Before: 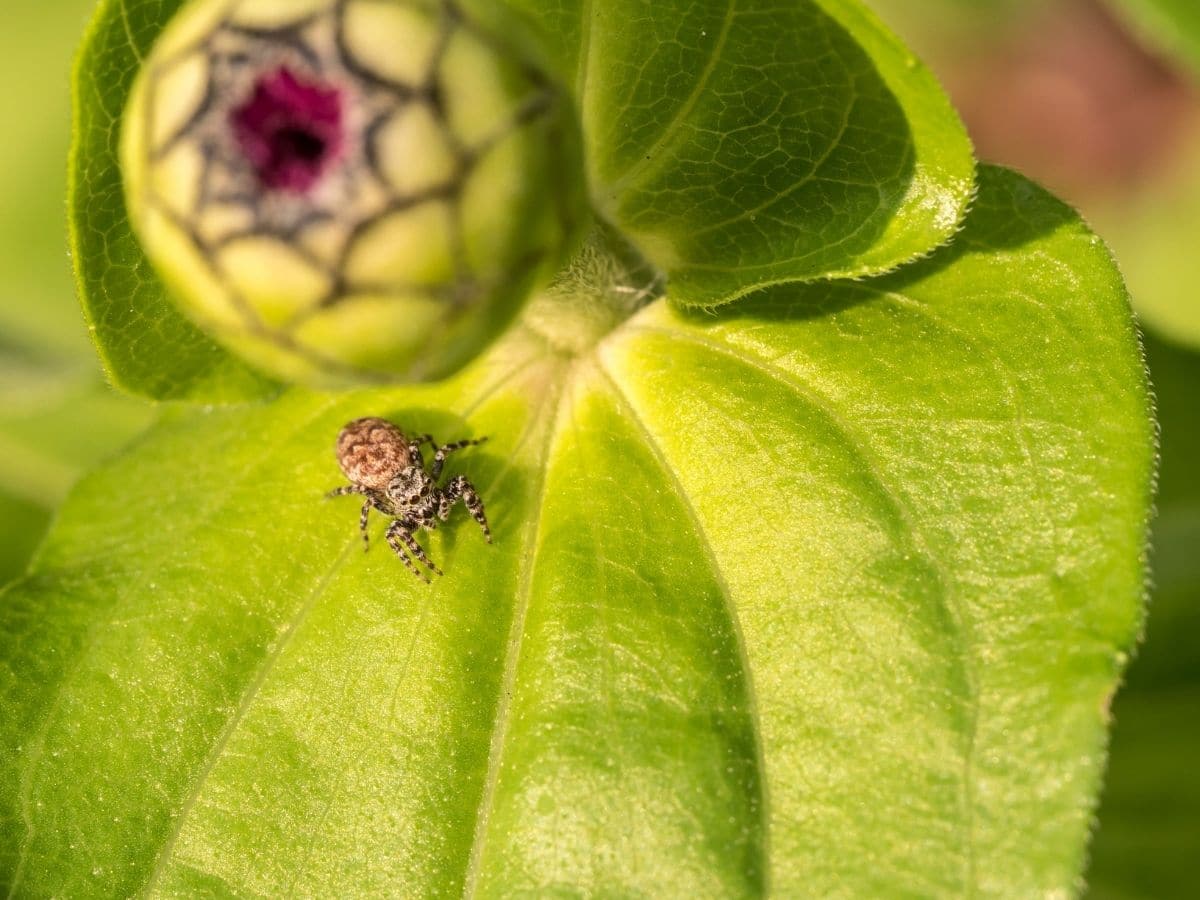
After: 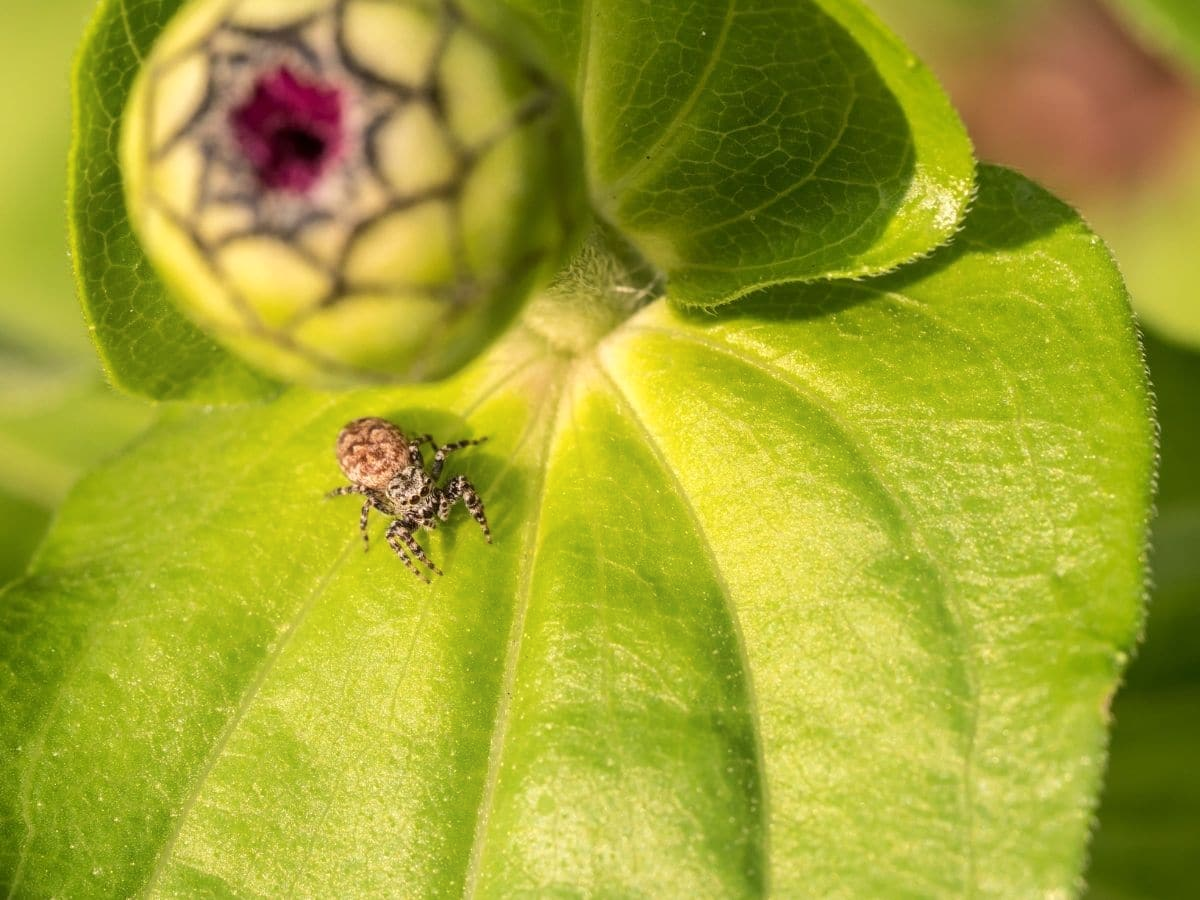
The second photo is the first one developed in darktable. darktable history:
shadows and highlights: radius 92.94, shadows -14.19, white point adjustment 0.275, highlights 31.72, compress 48.33%, soften with gaussian
